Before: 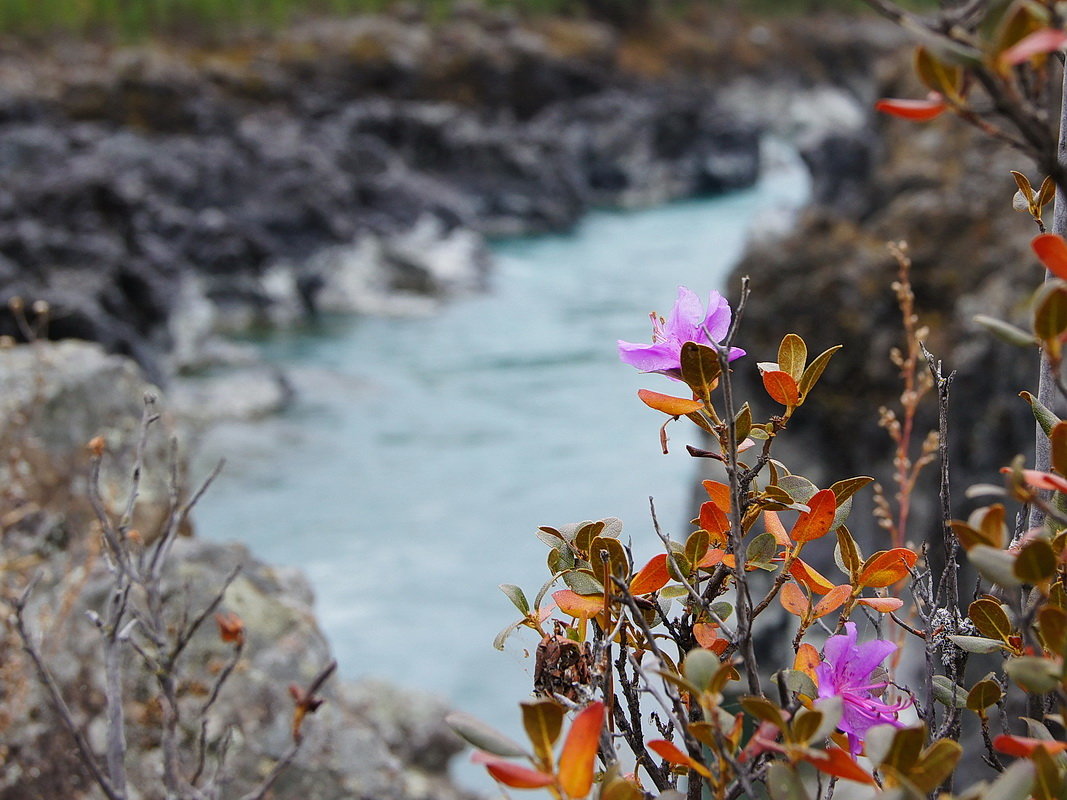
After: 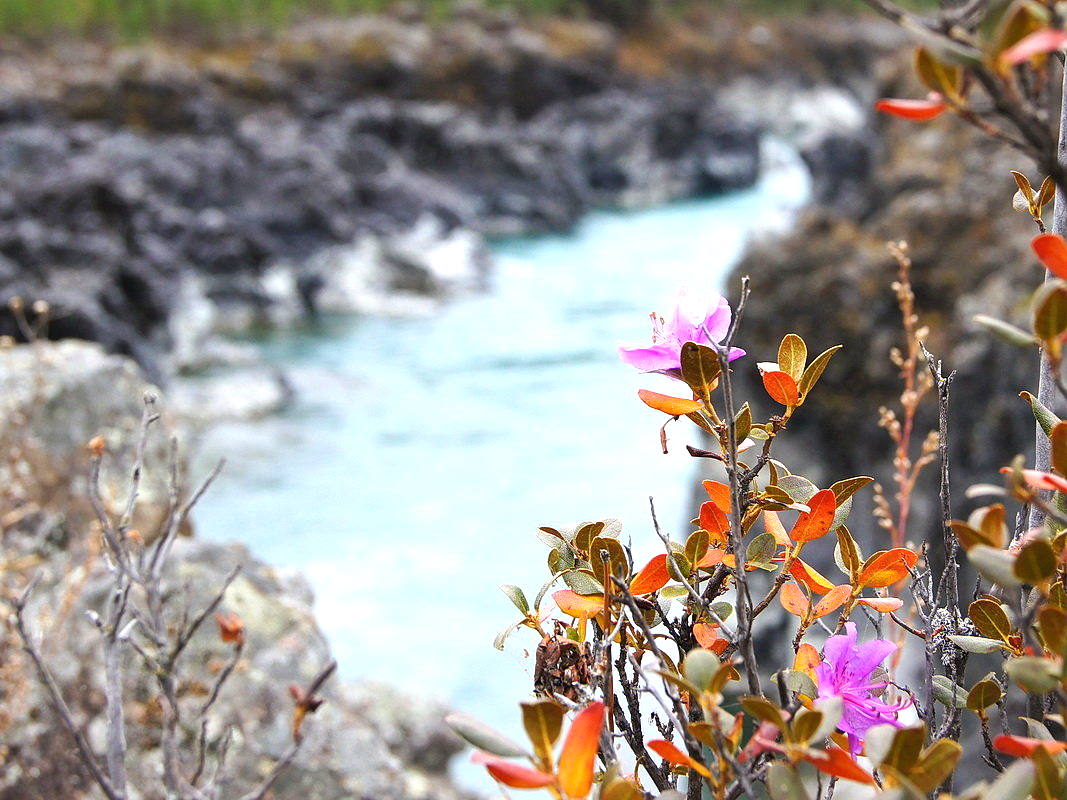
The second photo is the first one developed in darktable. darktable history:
exposure: exposure 0.942 EV, compensate exposure bias true, compensate highlight preservation false
